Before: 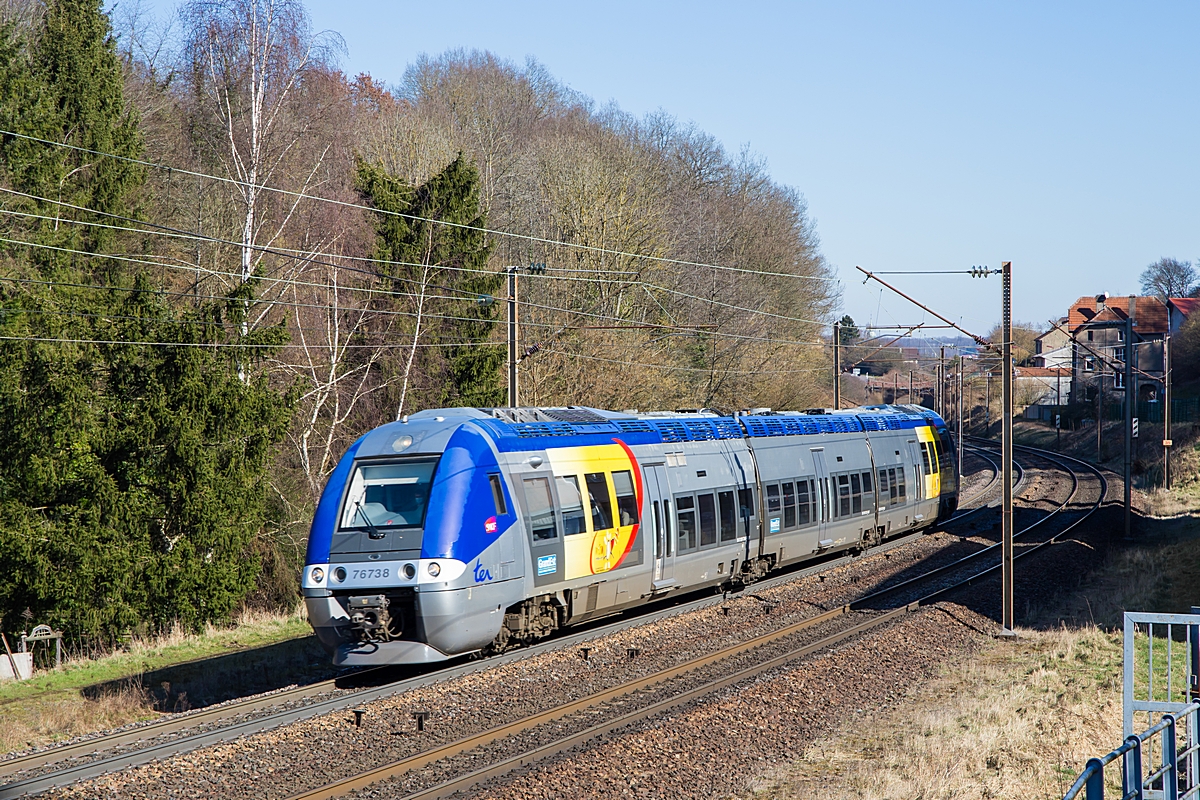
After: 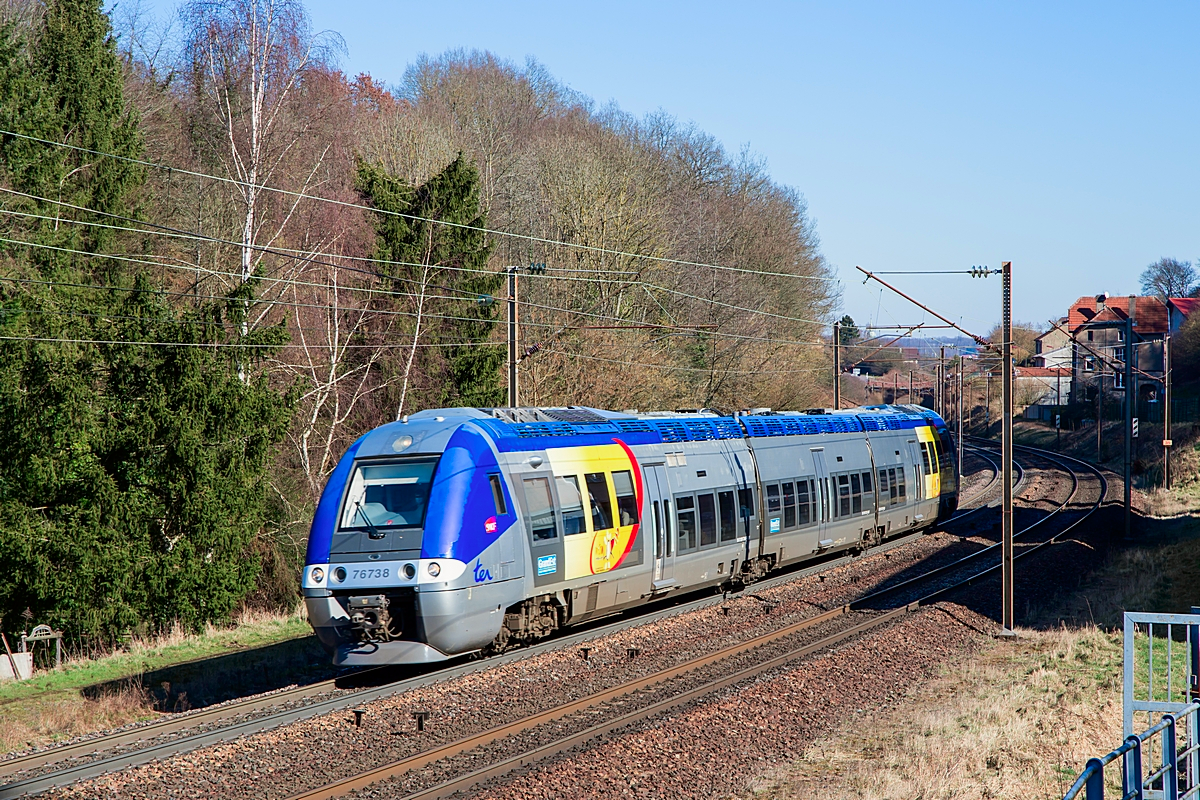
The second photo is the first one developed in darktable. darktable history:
tone curve: curves: ch0 [(0, 0) (0.059, 0.027) (0.162, 0.125) (0.304, 0.279) (0.547, 0.532) (0.828, 0.815) (1, 0.983)]; ch1 [(0, 0) (0.23, 0.166) (0.34, 0.298) (0.371, 0.334) (0.435, 0.408) (0.477, 0.469) (0.499, 0.498) (0.529, 0.544) (0.559, 0.587) (0.743, 0.798) (1, 1)]; ch2 [(0, 0) (0.431, 0.414) (0.498, 0.503) (0.524, 0.531) (0.568, 0.567) (0.6, 0.597) (0.643, 0.631) (0.74, 0.721) (1, 1)], color space Lab, independent channels, preserve colors none
